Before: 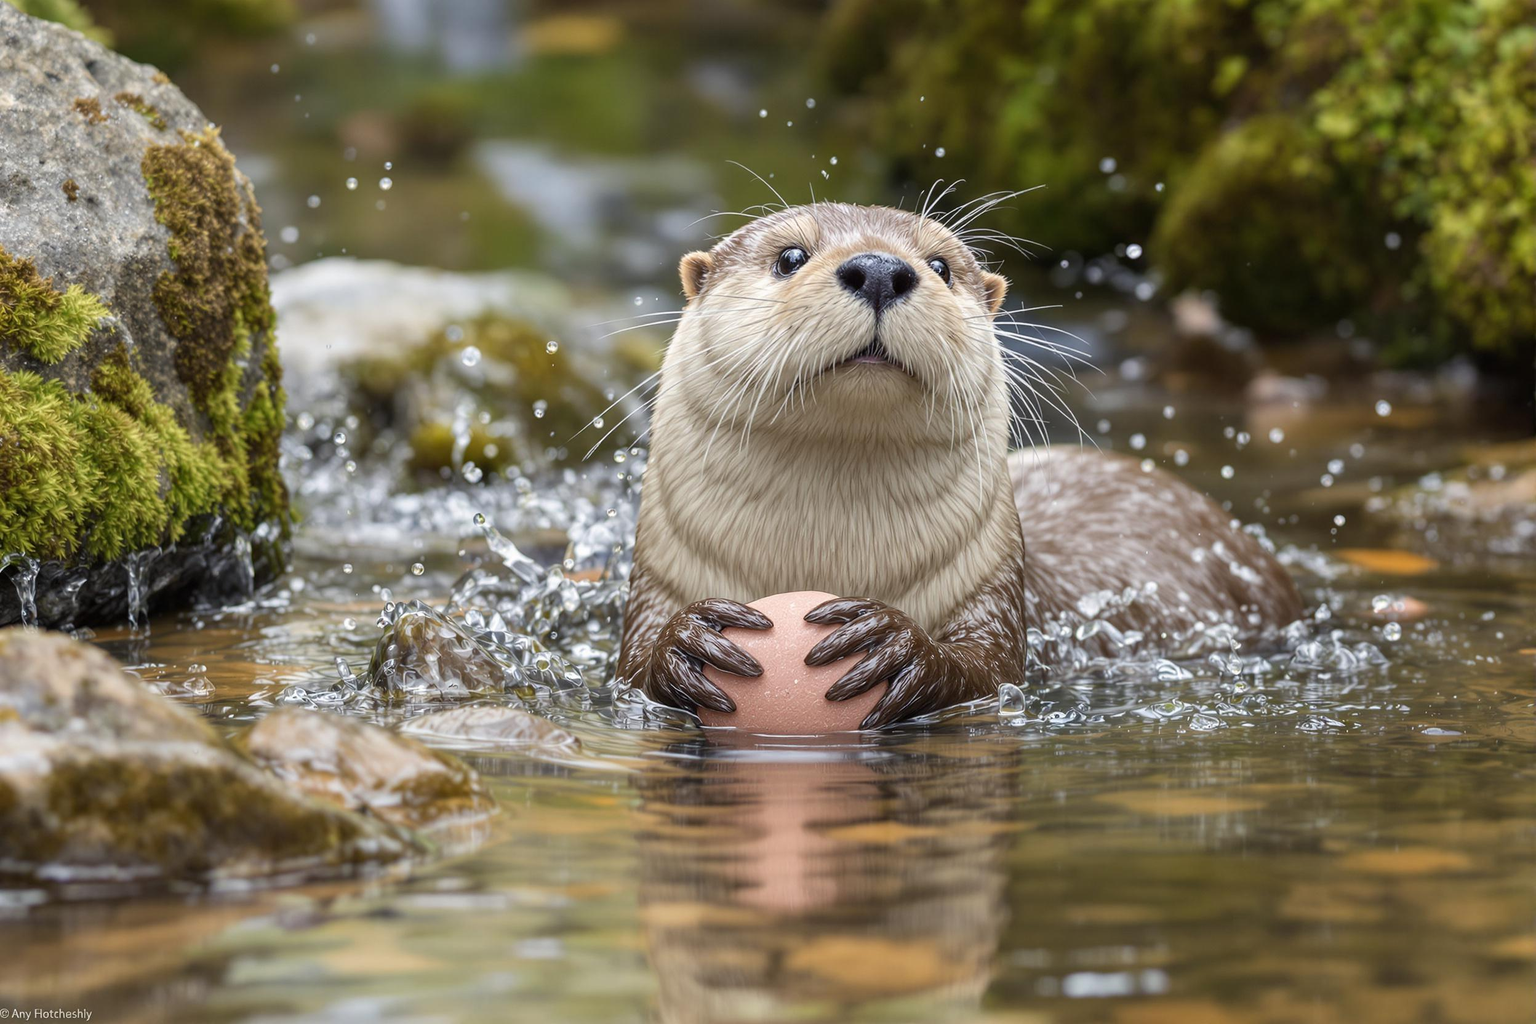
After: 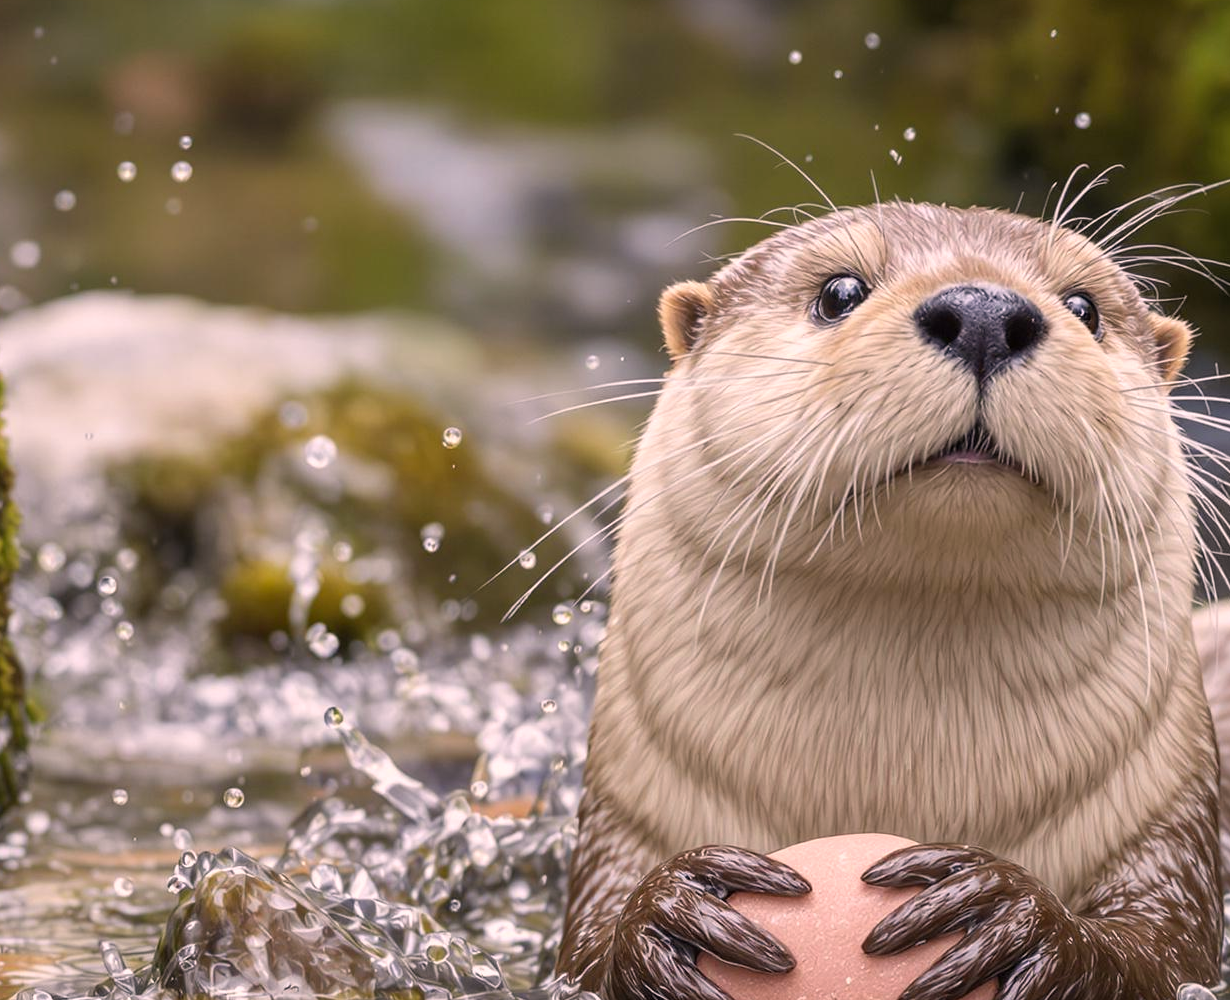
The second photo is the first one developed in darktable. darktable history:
crop: left 17.835%, top 7.675%, right 32.881%, bottom 32.213%
color correction: highlights a* 12.23, highlights b* 5.41
